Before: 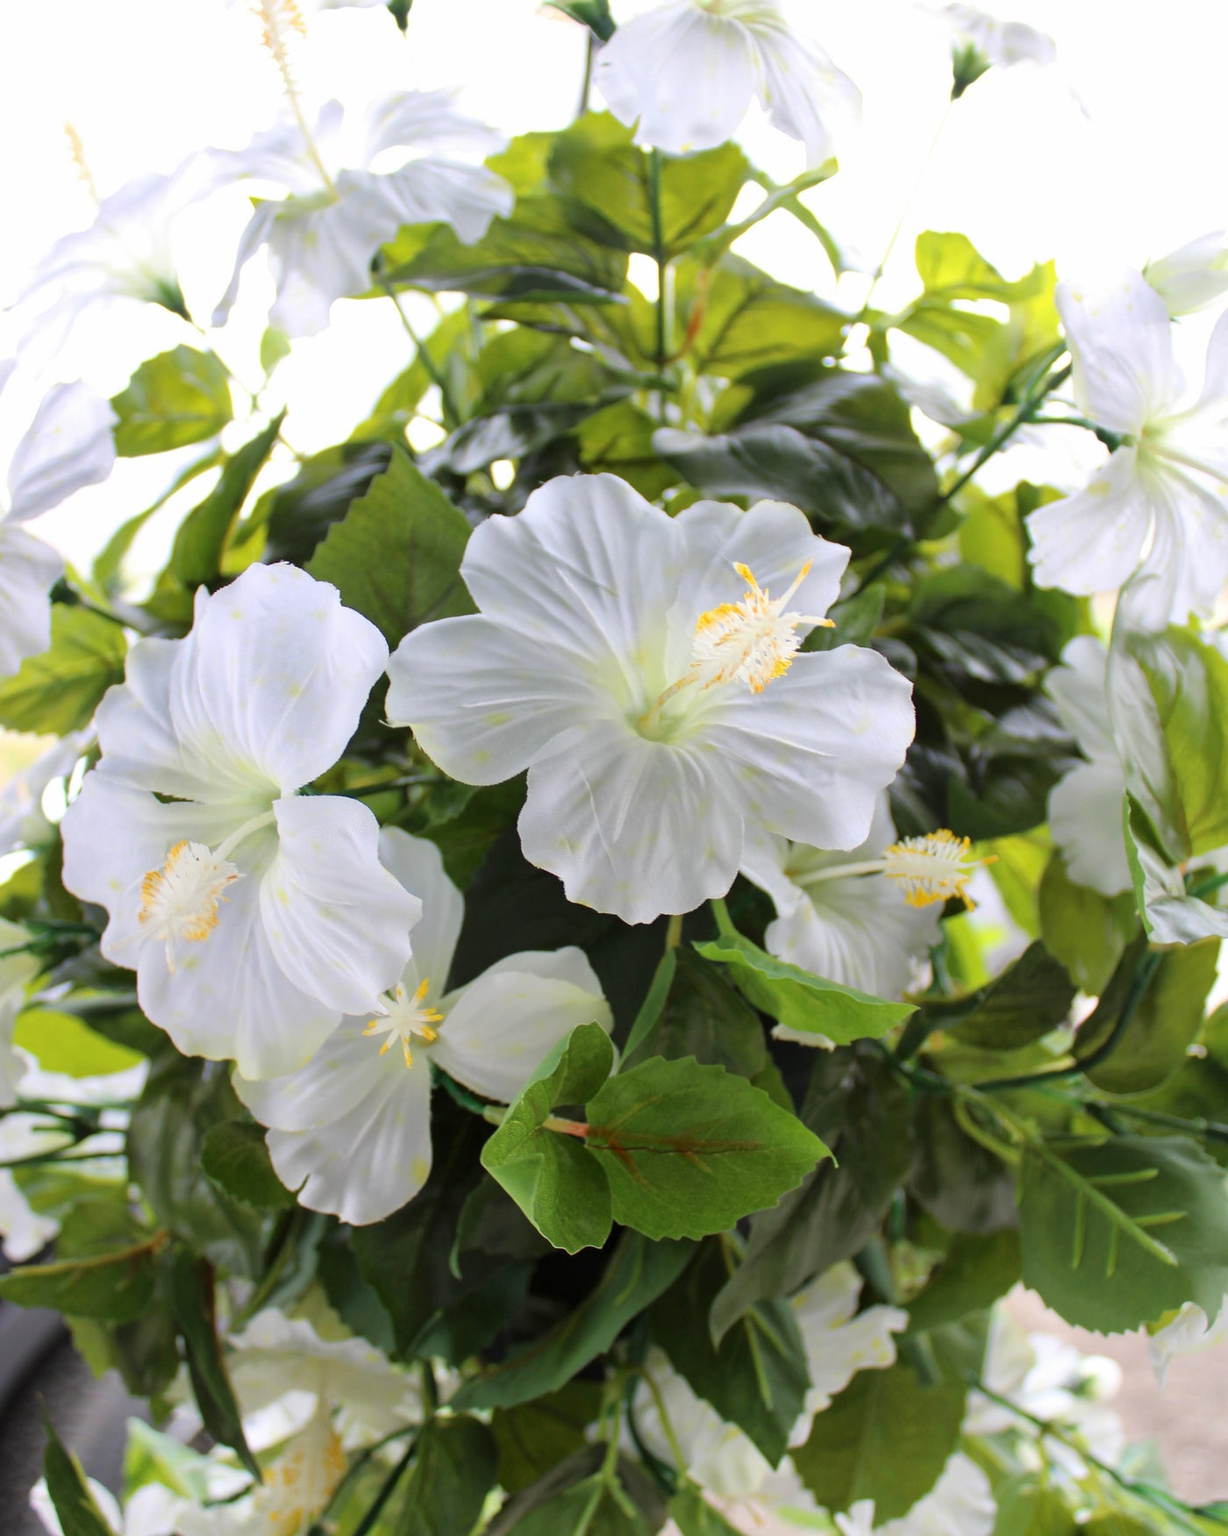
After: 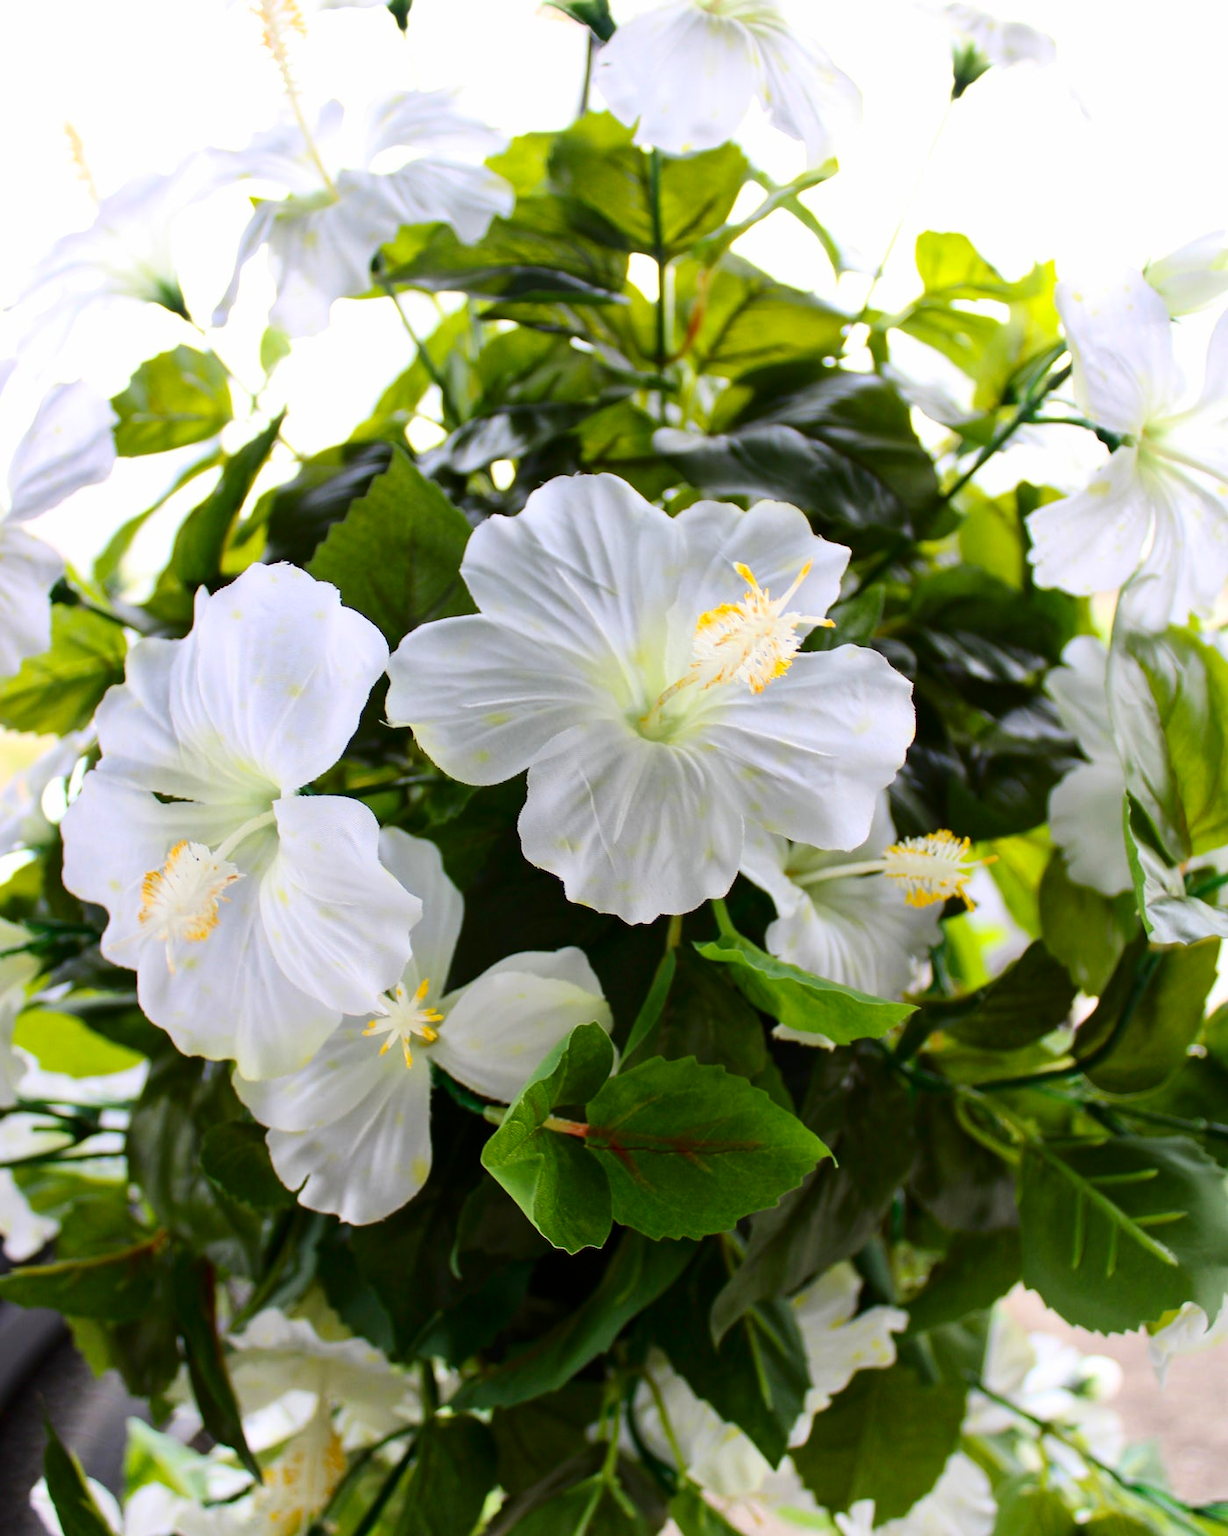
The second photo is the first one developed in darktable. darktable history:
contrast brightness saturation: contrast 0.192, brightness -0.106, saturation 0.212
